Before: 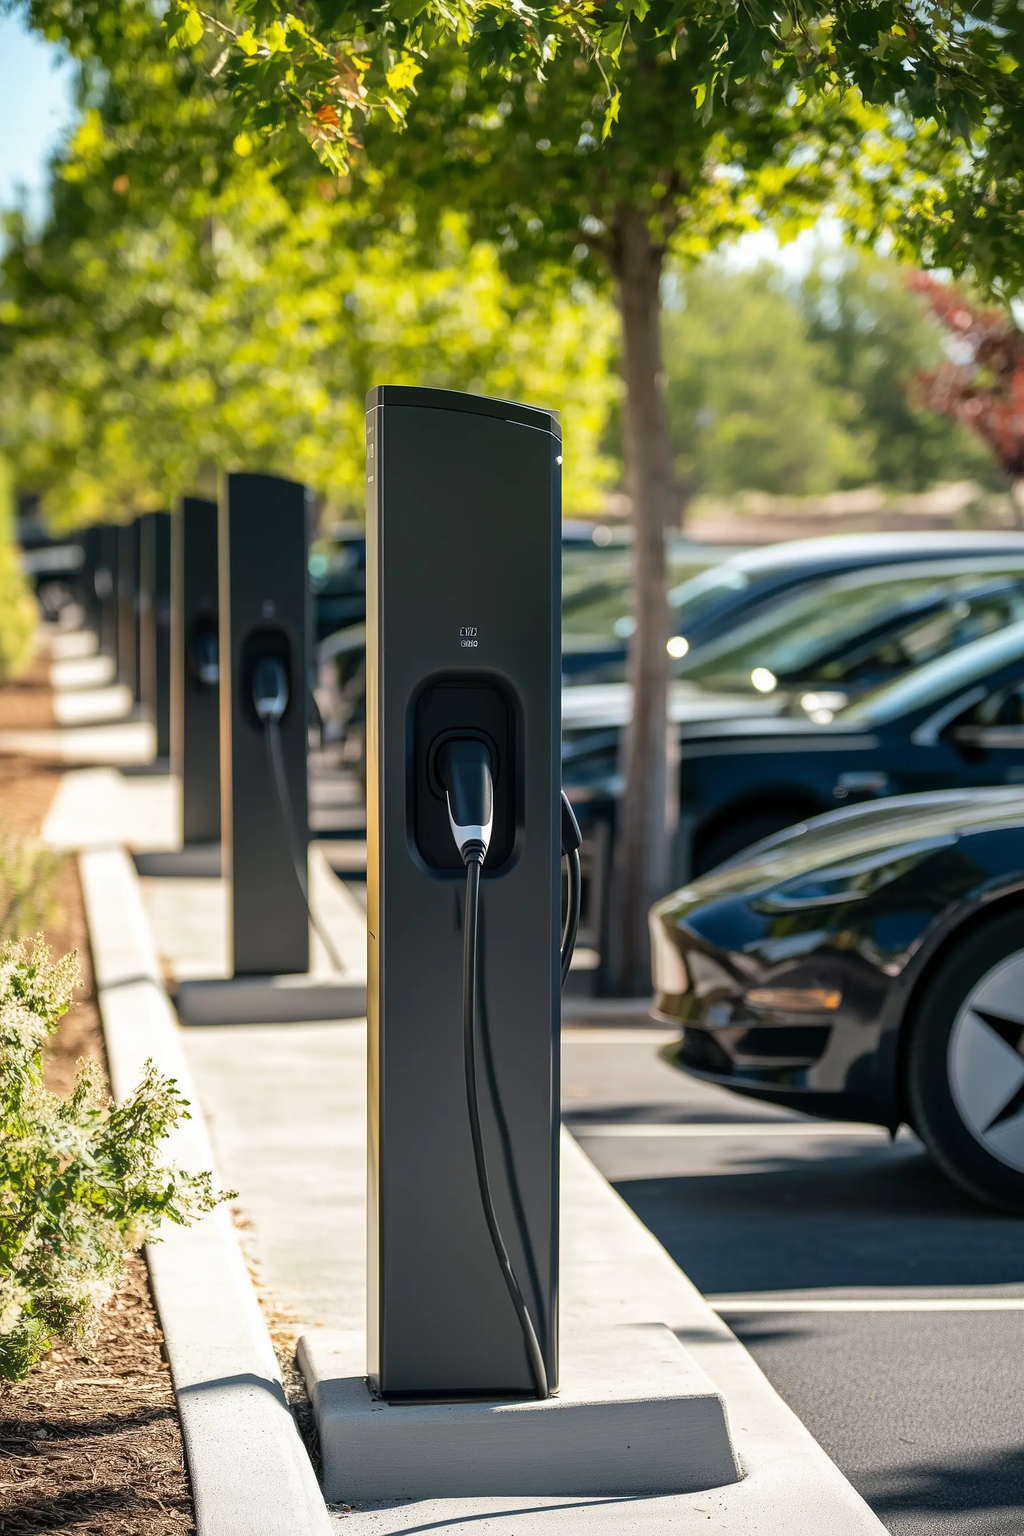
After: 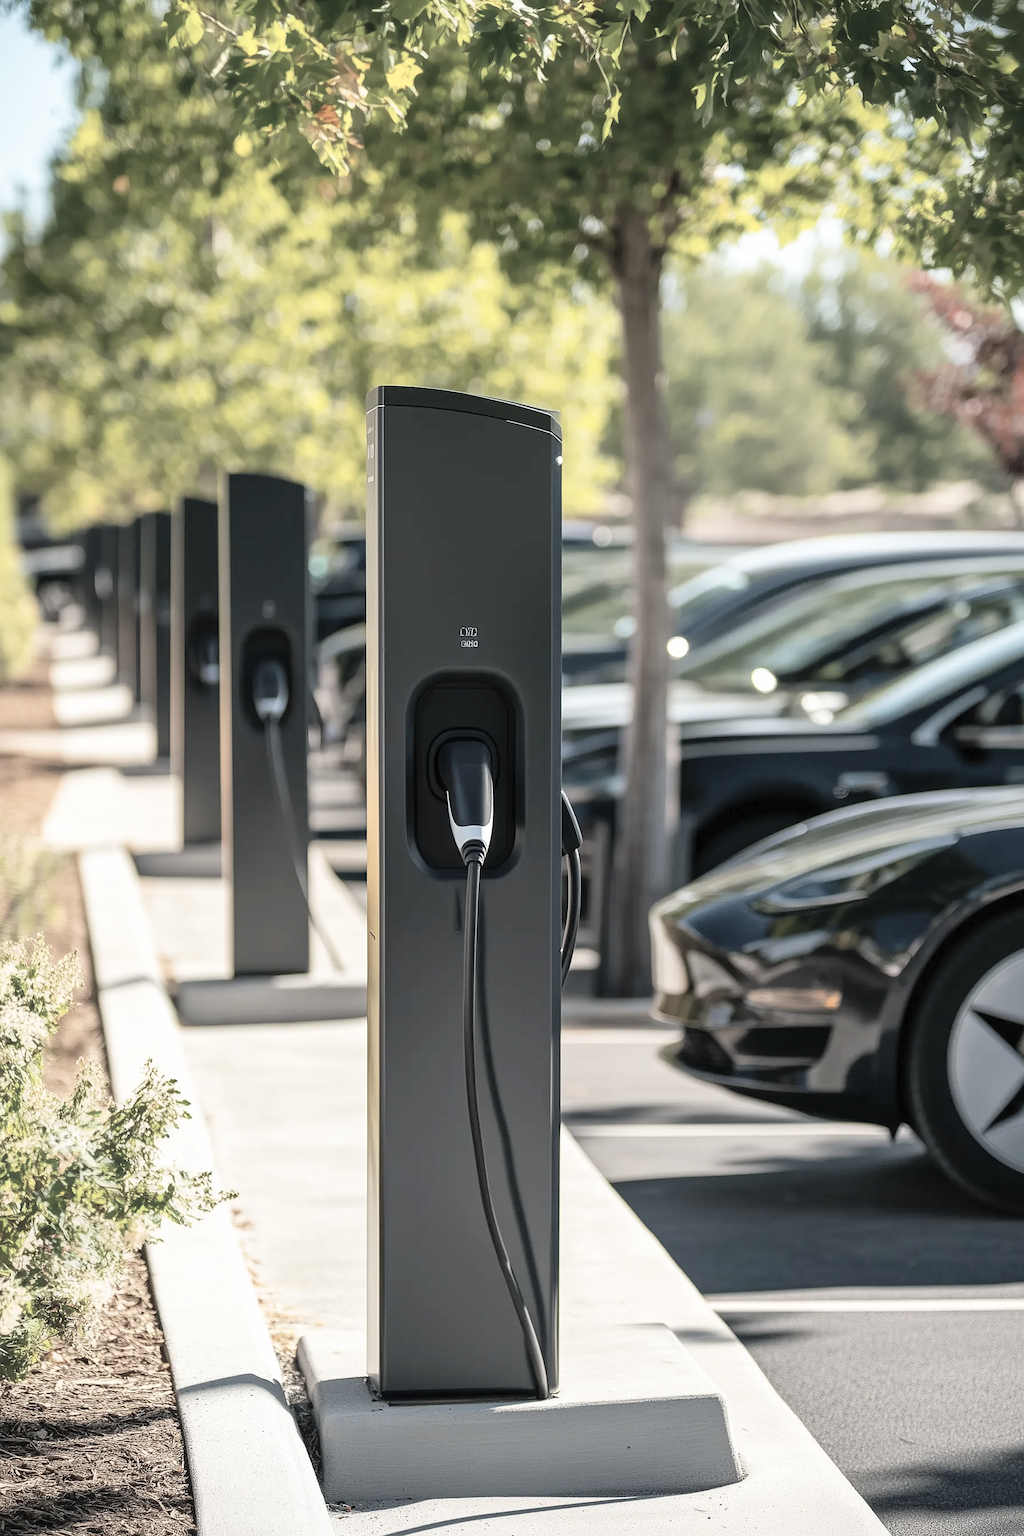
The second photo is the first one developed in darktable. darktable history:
tone curve: curves: ch0 [(0, 0) (0.003, 0.01) (0.011, 0.015) (0.025, 0.023) (0.044, 0.037) (0.069, 0.055) (0.1, 0.08) (0.136, 0.114) (0.177, 0.155) (0.224, 0.201) (0.277, 0.254) (0.335, 0.319) (0.399, 0.387) (0.468, 0.459) (0.543, 0.544) (0.623, 0.634) (0.709, 0.731) (0.801, 0.827) (0.898, 0.921) (1, 1)], color space Lab, independent channels, preserve colors none
contrast brightness saturation: brightness 0.18, saturation -0.5
